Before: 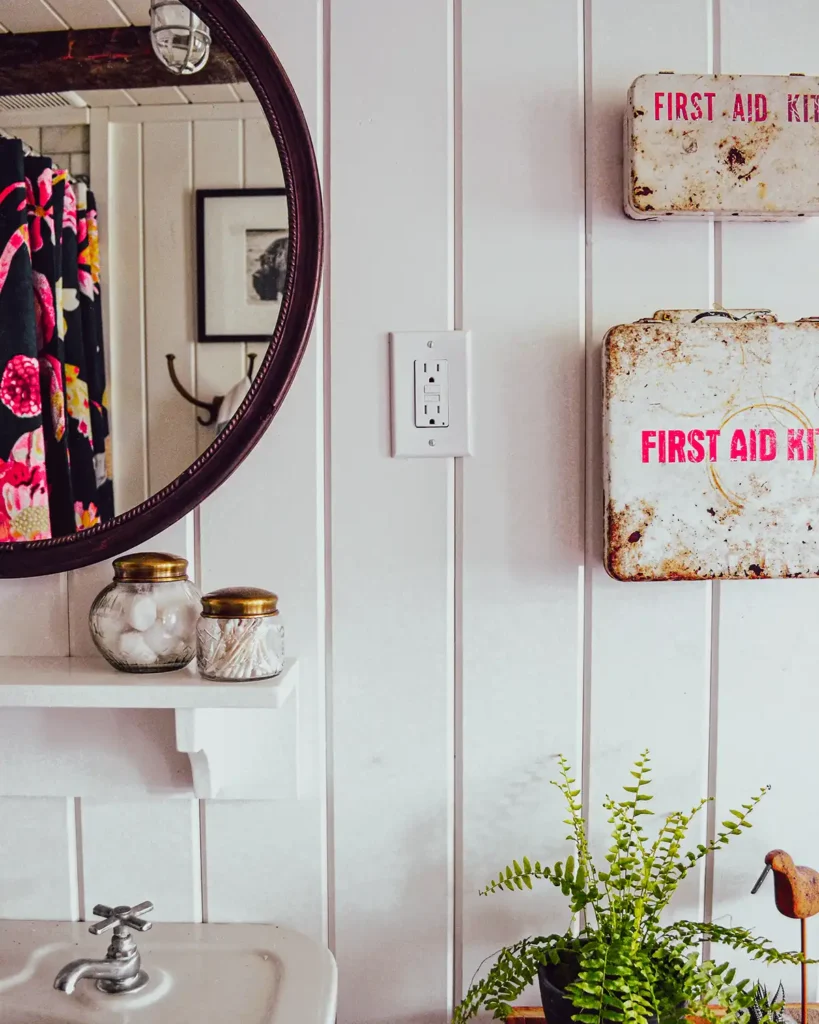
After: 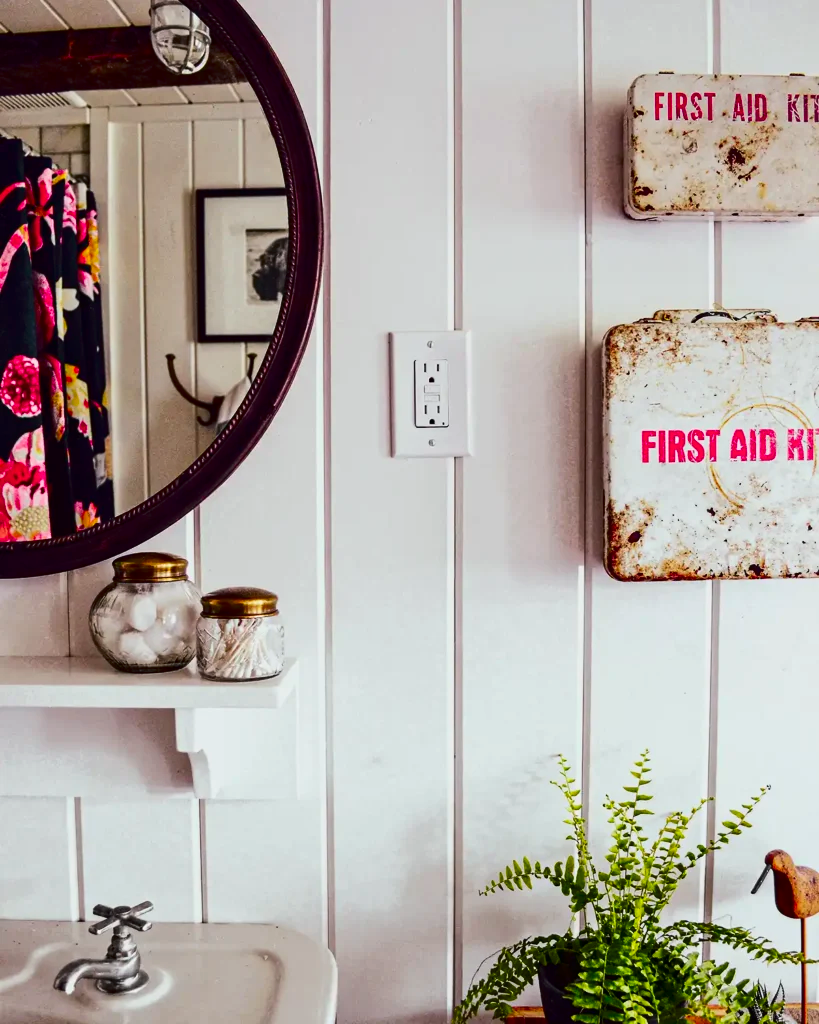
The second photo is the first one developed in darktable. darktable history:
contrast brightness saturation: contrast 0.21, brightness -0.11, saturation 0.21
